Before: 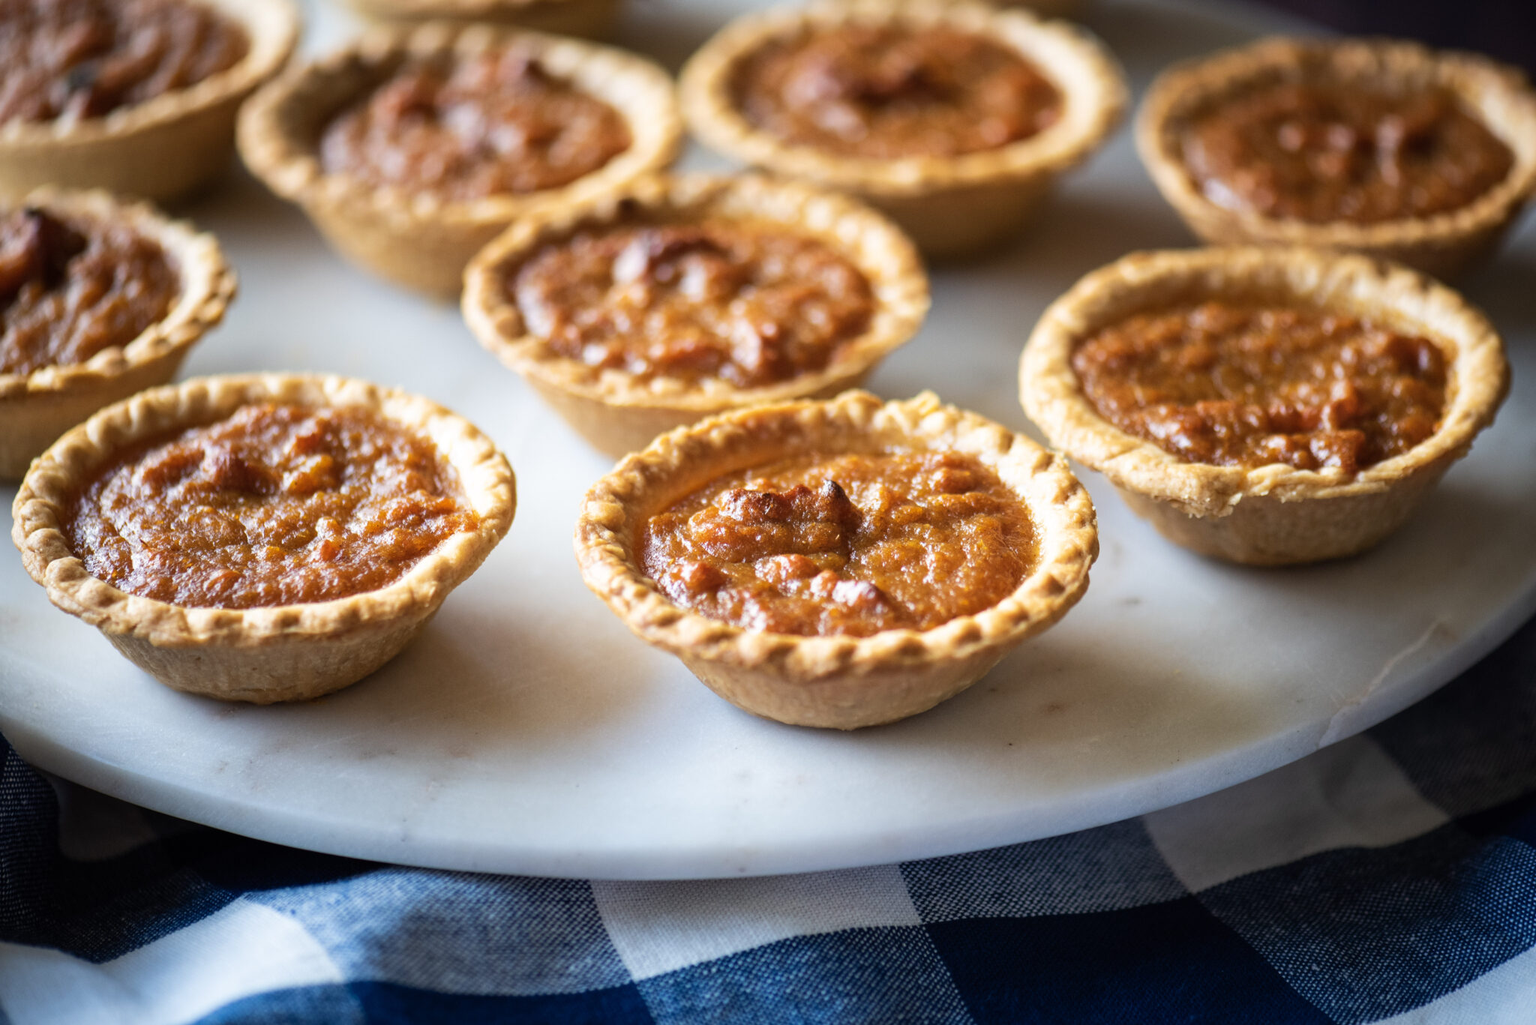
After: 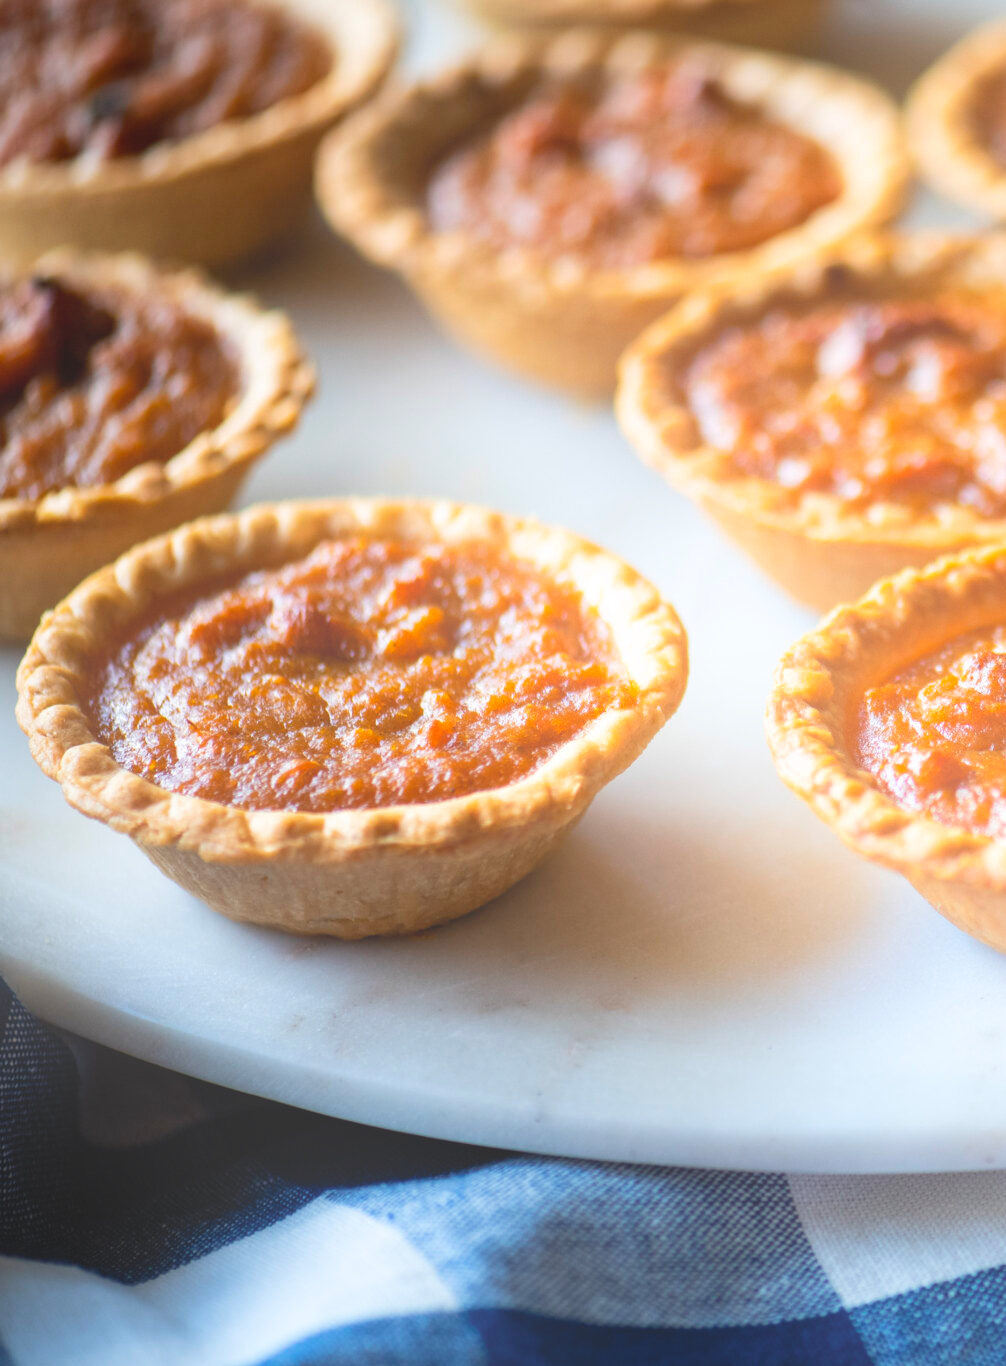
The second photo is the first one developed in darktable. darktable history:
bloom: size 38%, threshold 95%, strength 30%
crop and rotate: left 0%, top 0%, right 50.845%
